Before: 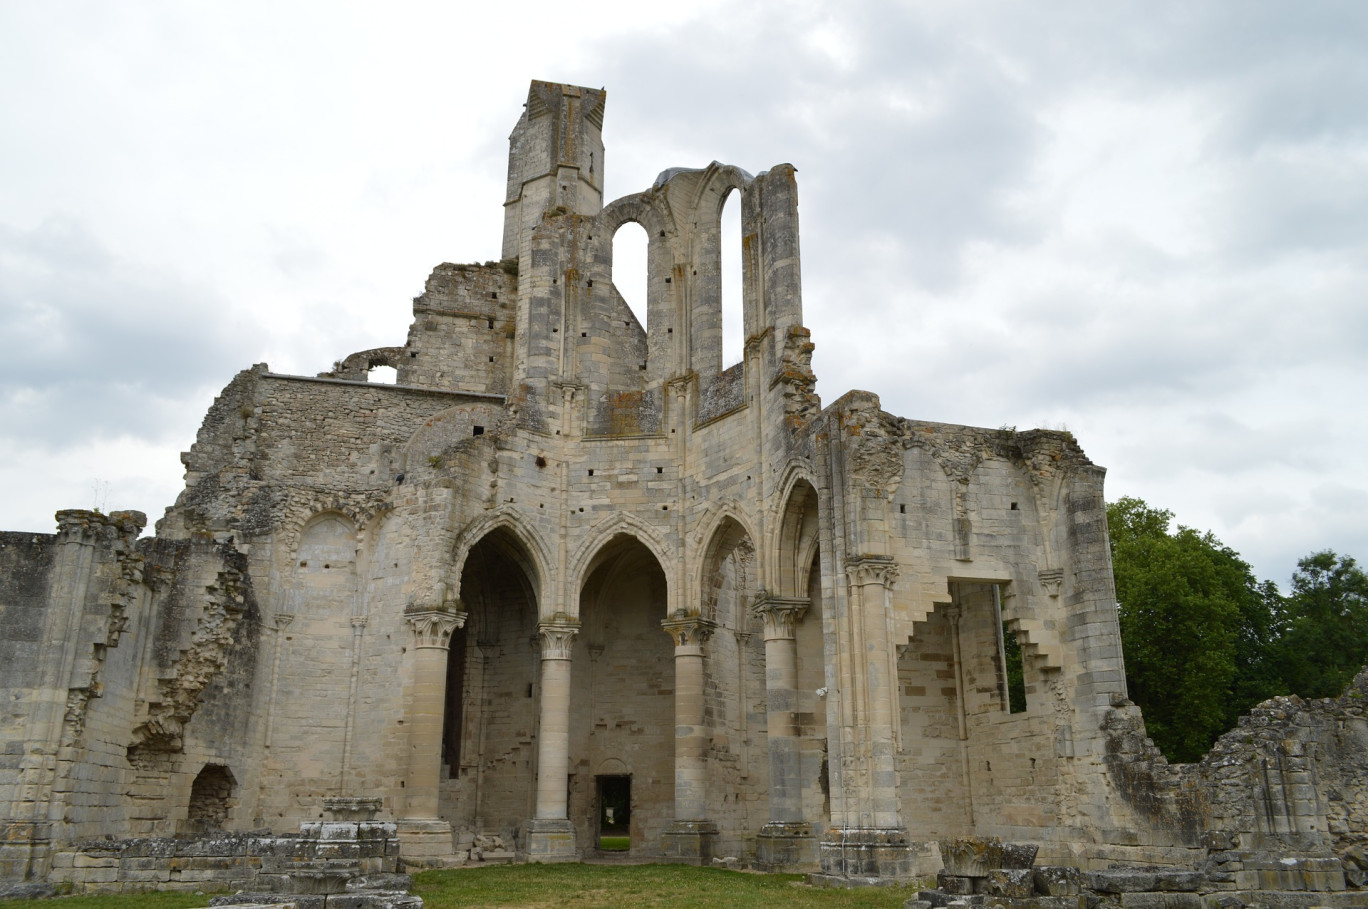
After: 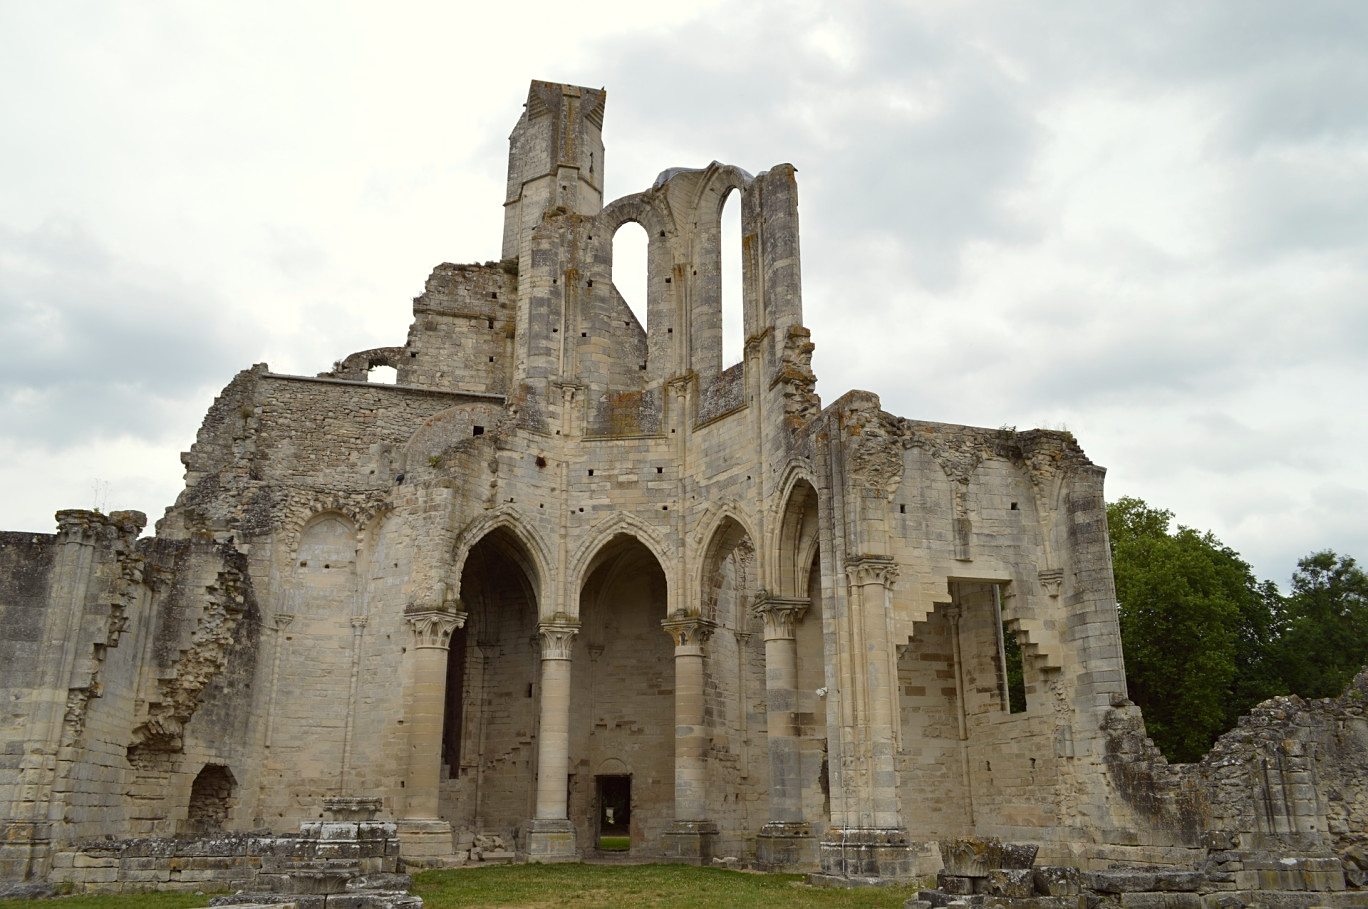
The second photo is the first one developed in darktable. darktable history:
sharpen: amount 0.2
color correction: highlights a* -0.95, highlights b* 4.5, shadows a* 3.55
